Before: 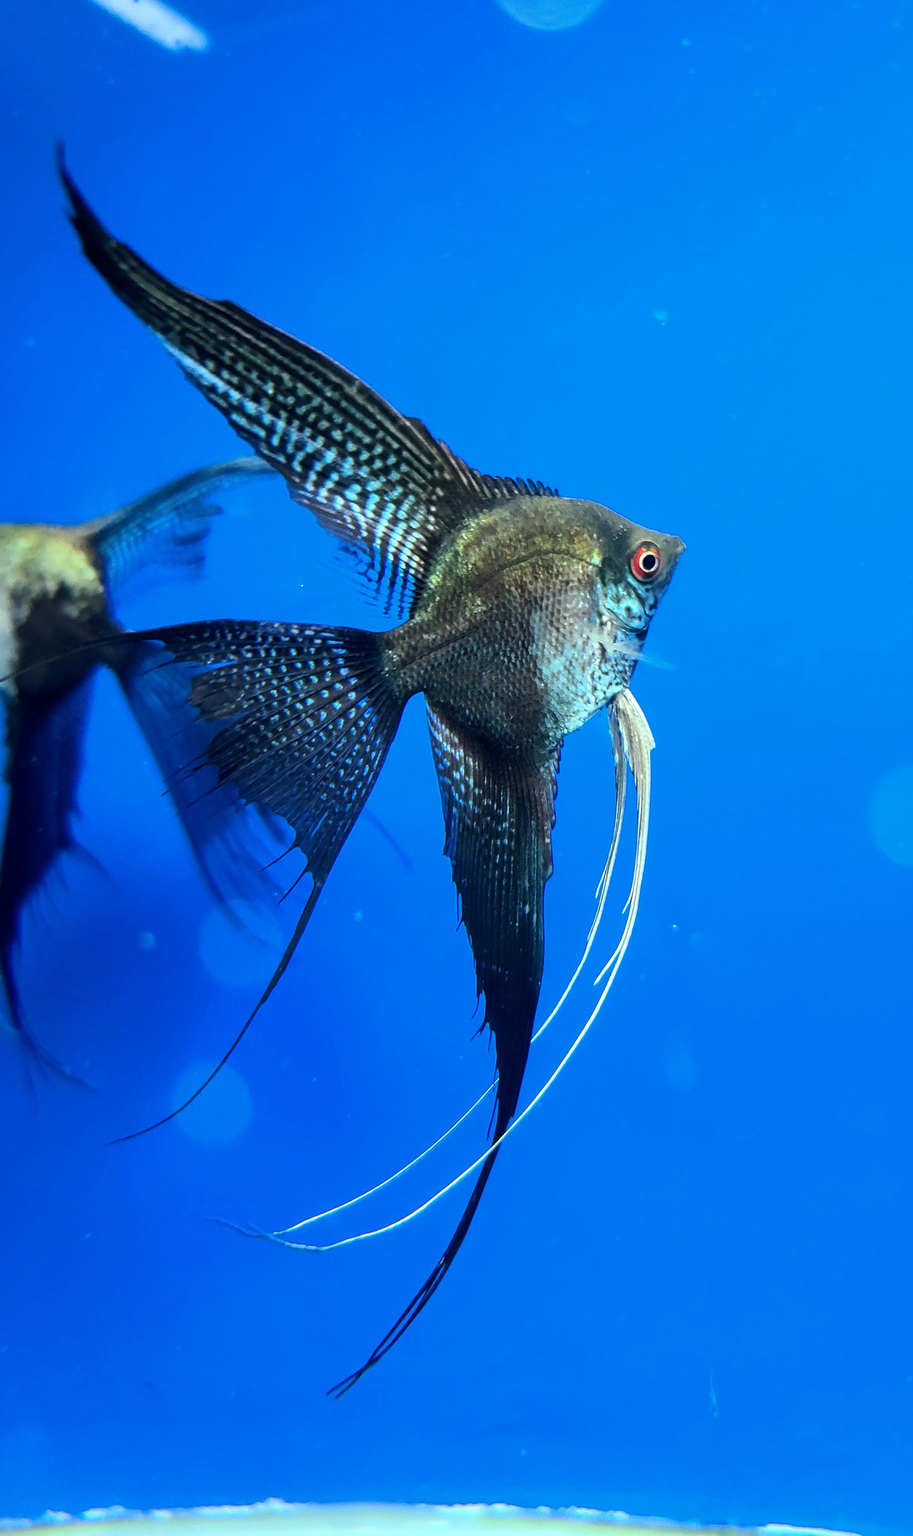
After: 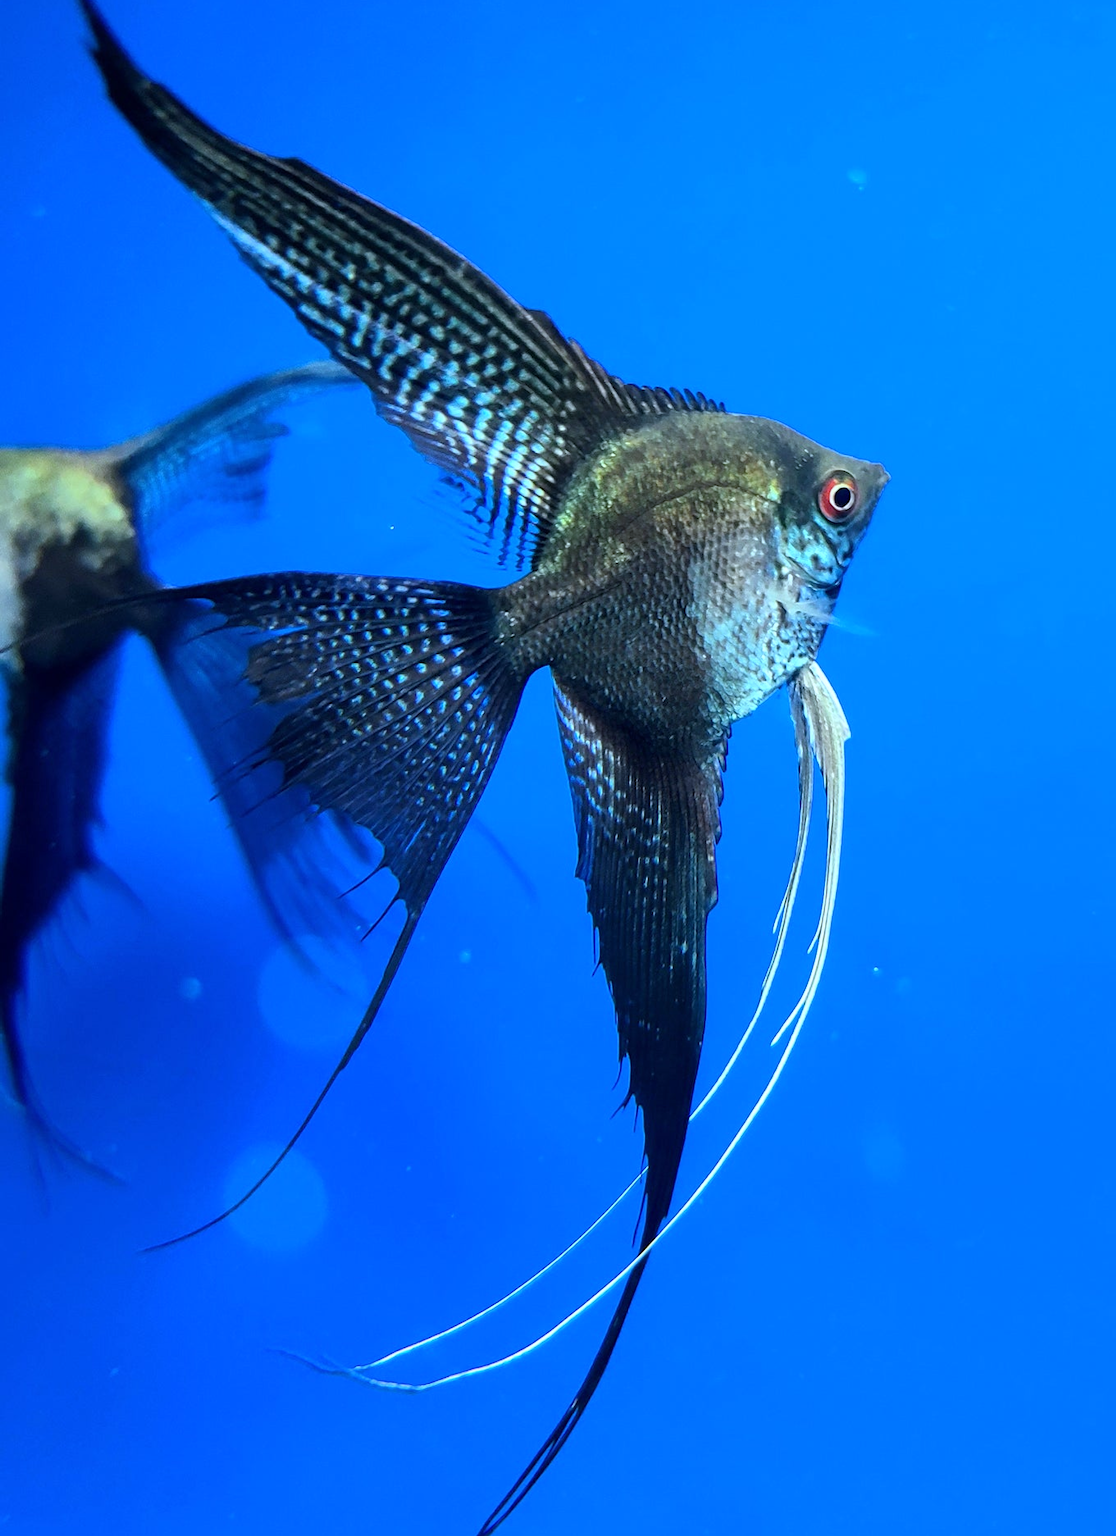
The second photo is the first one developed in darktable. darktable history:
crop and rotate: angle 0.03°, top 11.643%, right 5.651%, bottom 11.189%
white balance: red 0.924, blue 1.095
